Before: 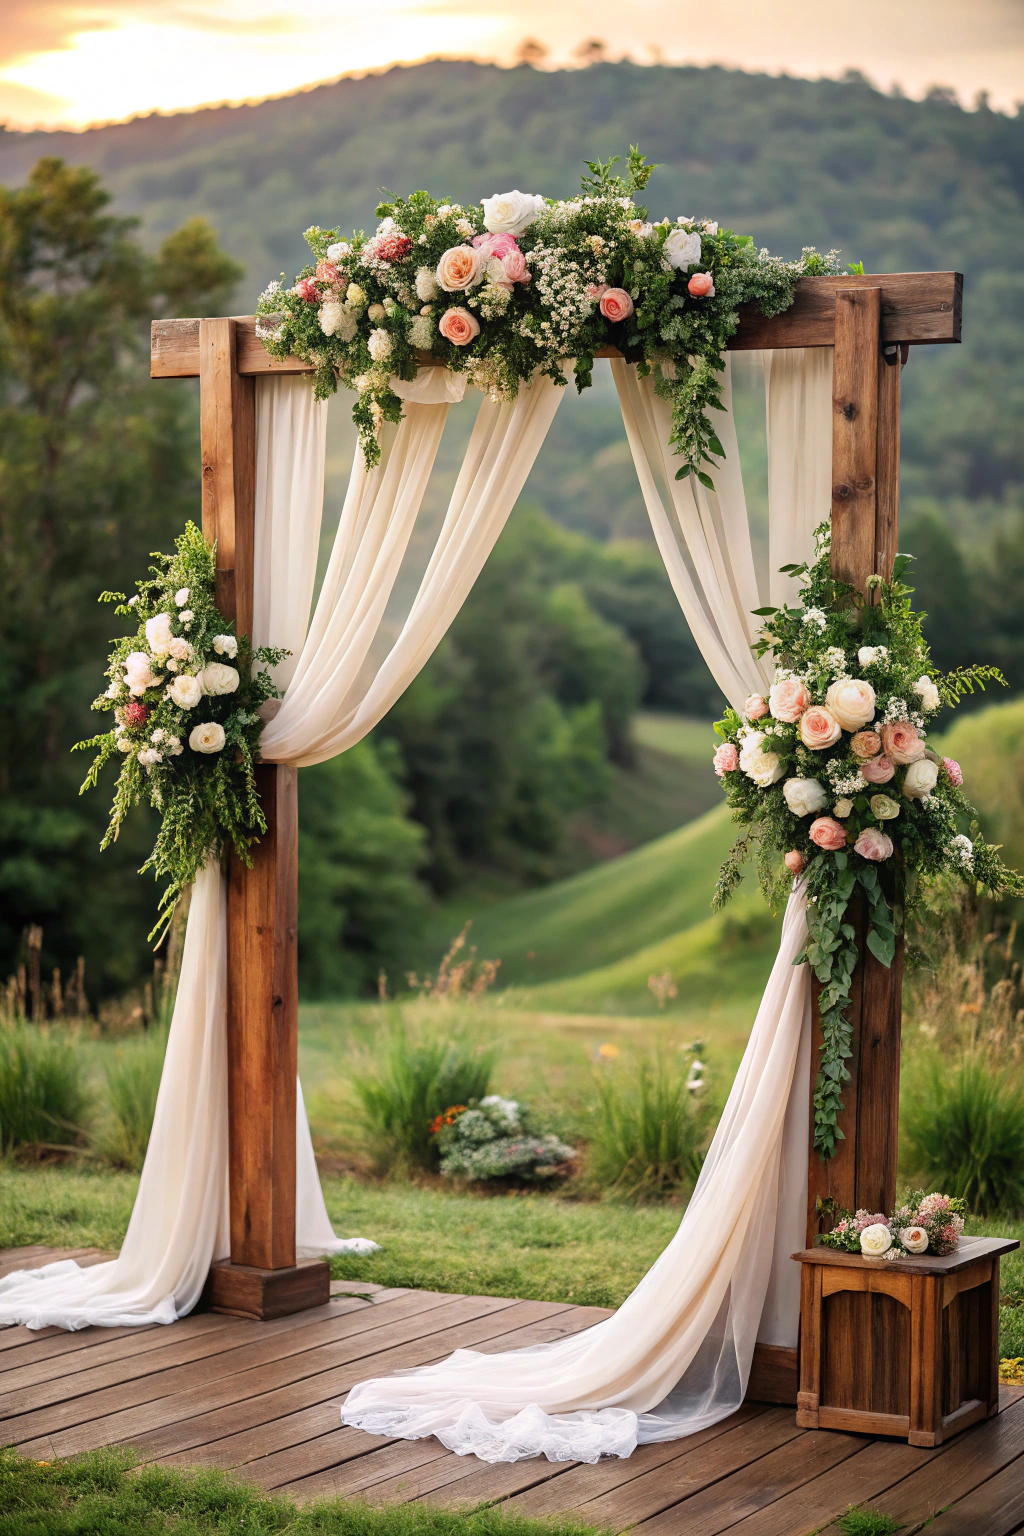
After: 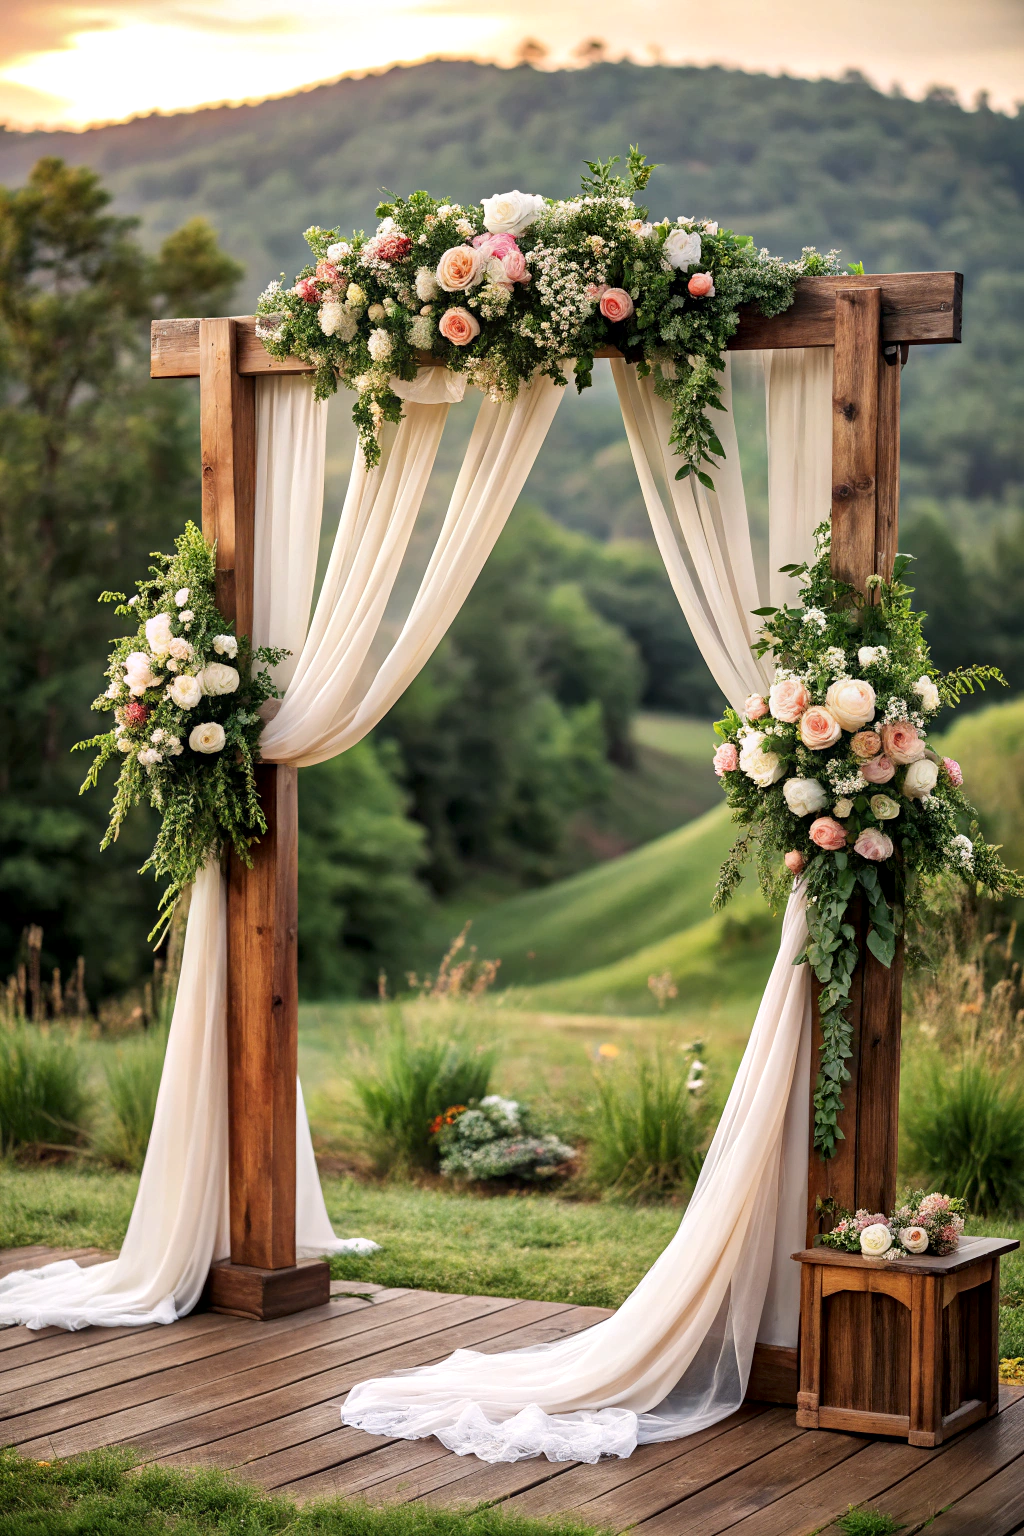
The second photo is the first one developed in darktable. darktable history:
local contrast: mode bilateral grid, contrast 20, coarseness 50, detail 143%, midtone range 0.2
